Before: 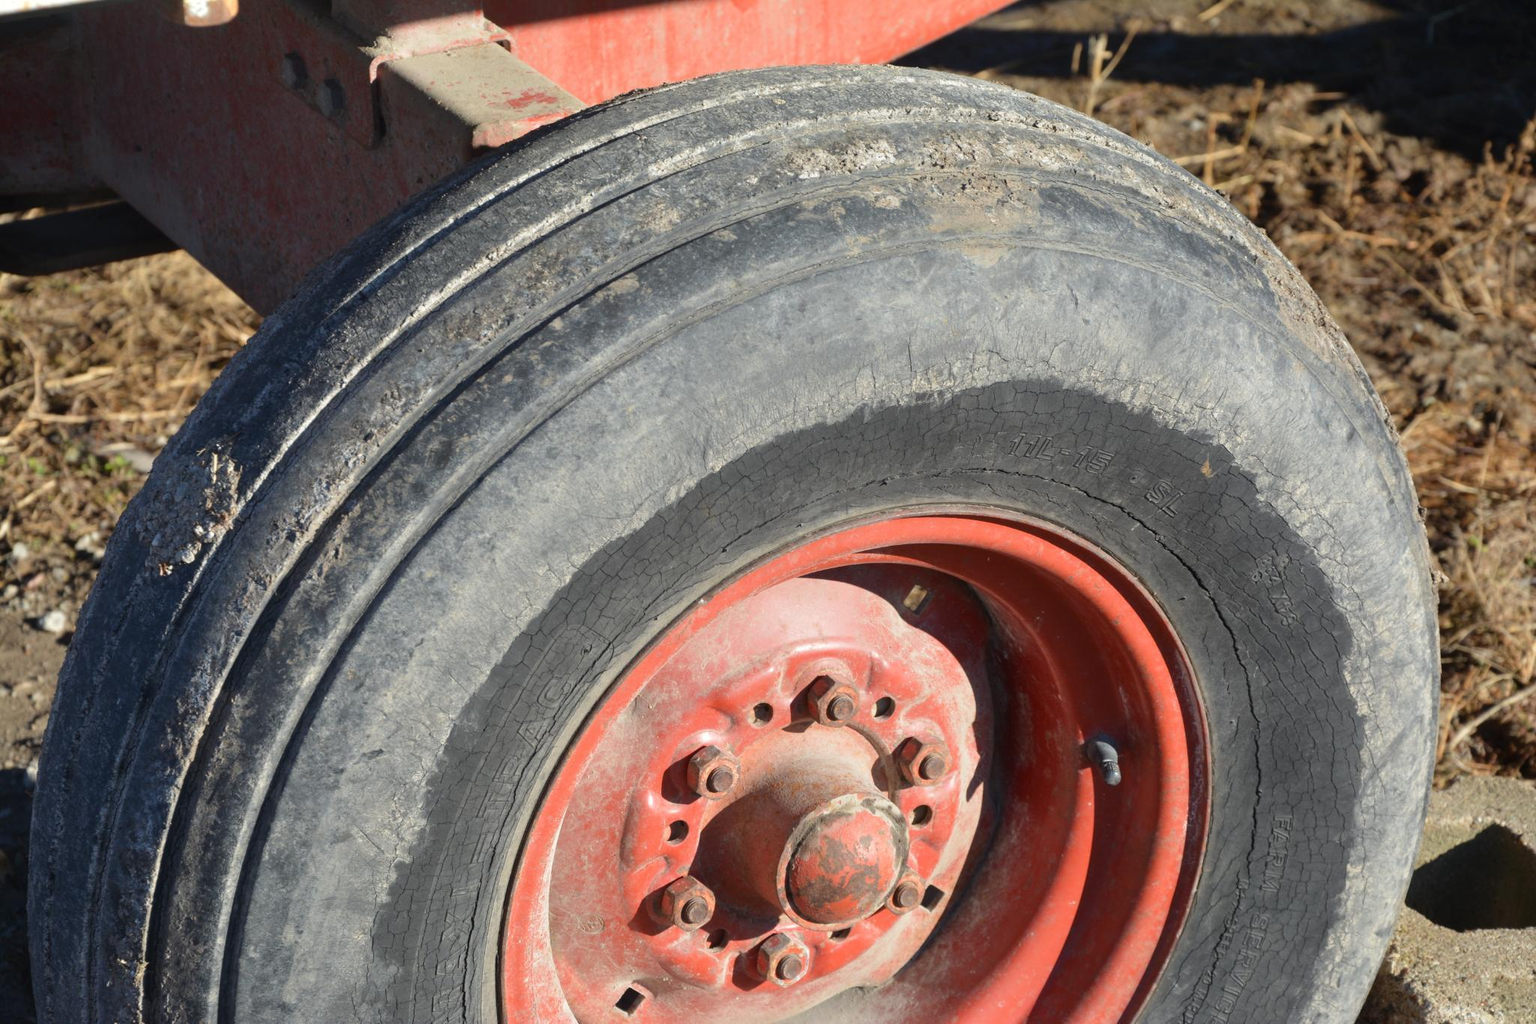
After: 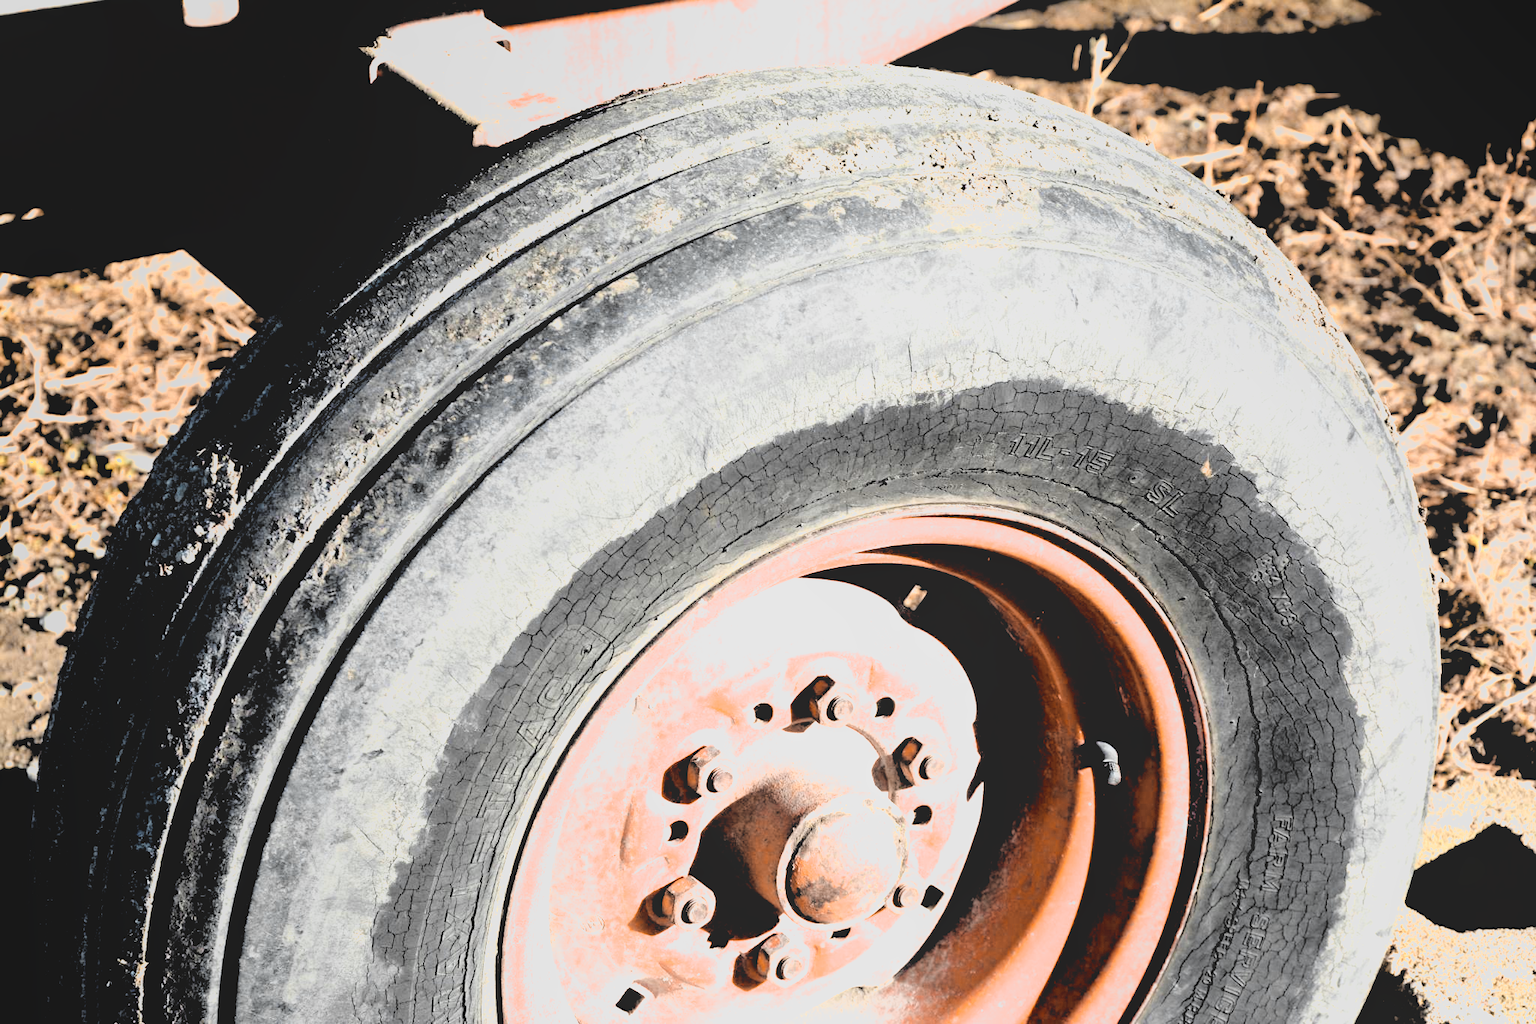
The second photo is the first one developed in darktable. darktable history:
filmic rgb: black relative exposure -1.13 EV, white relative exposure 2.06 EV, hardness 1.49, contrast 2.244, color science v6 (2022)
color zones: curves: ch0 [(0.009, 0.528) (0.136, 0.6) (0.255, 0.586) (0.39, 0.528) (0.522, 0.584) (0.686, 0.736) (0.849, 0.561)]; ch1 [(0.045, 0.781) (0.14, 0.416) (0.257, 0.695) (0.442, 0.032) (0.738, 0.338) (0.818, 0.632) (0.891, 0.741) (1, 0.704)]; ch2 [(0, 0.667) (0.141, 0.52) (0.26, 0.37) (0.474, 0.432) (0.743, 0.286)]
exposure: black level correction 0, exposure 0.698 EV, compensate exposure bias true, compensate highlight preservation false
local contrast: detail 69%
